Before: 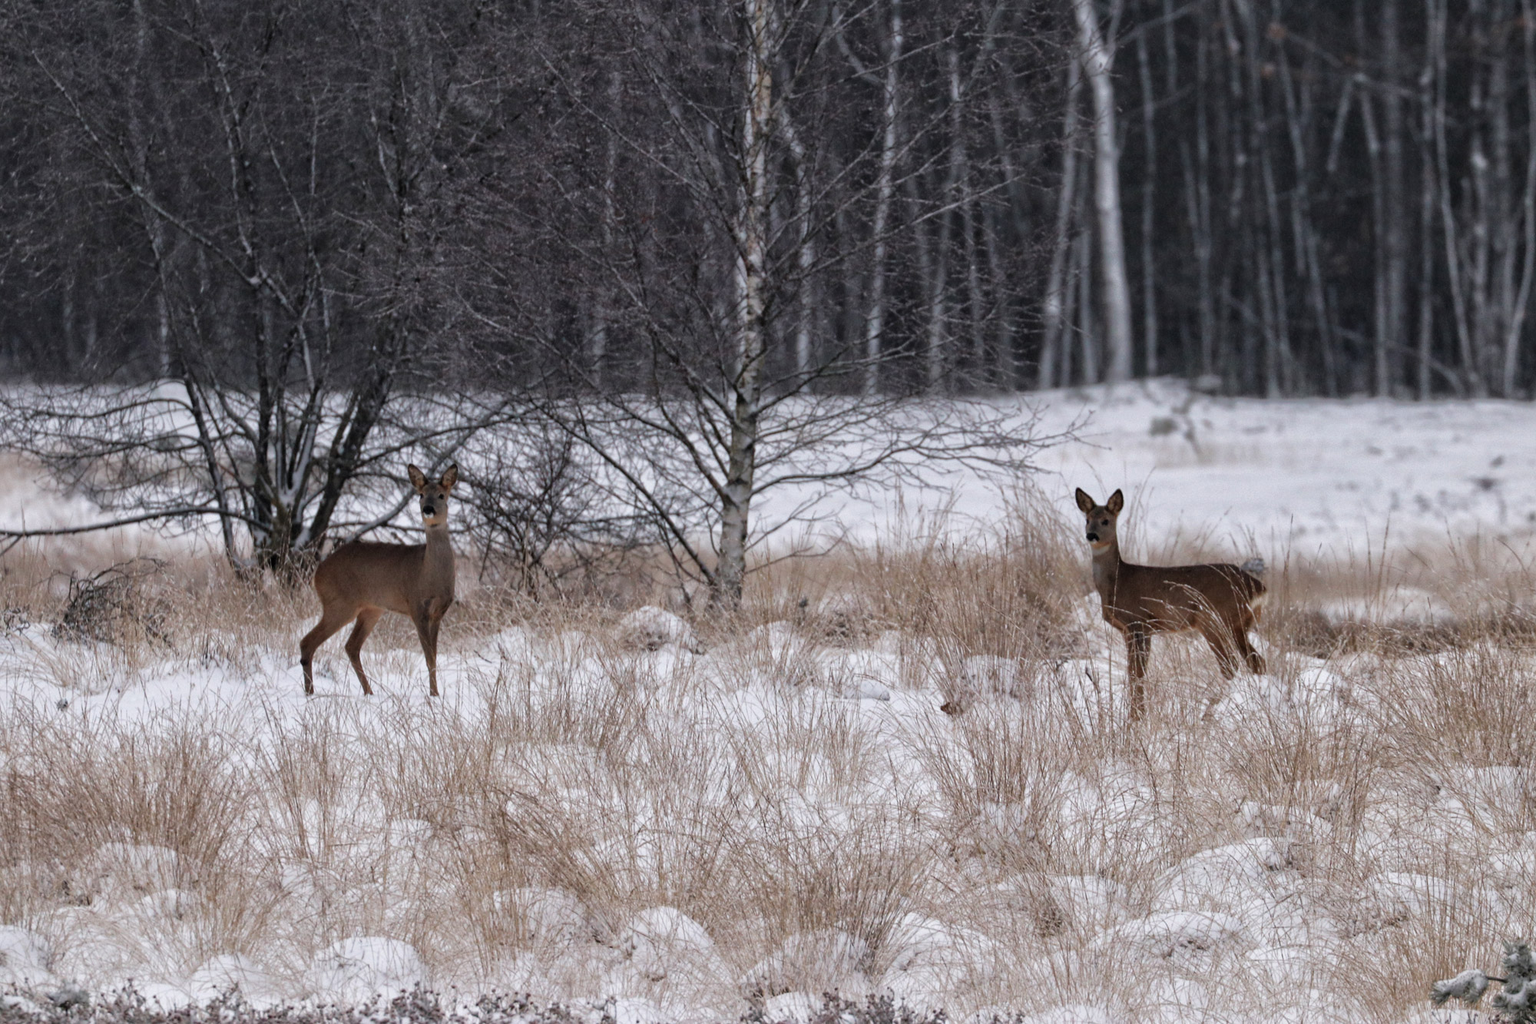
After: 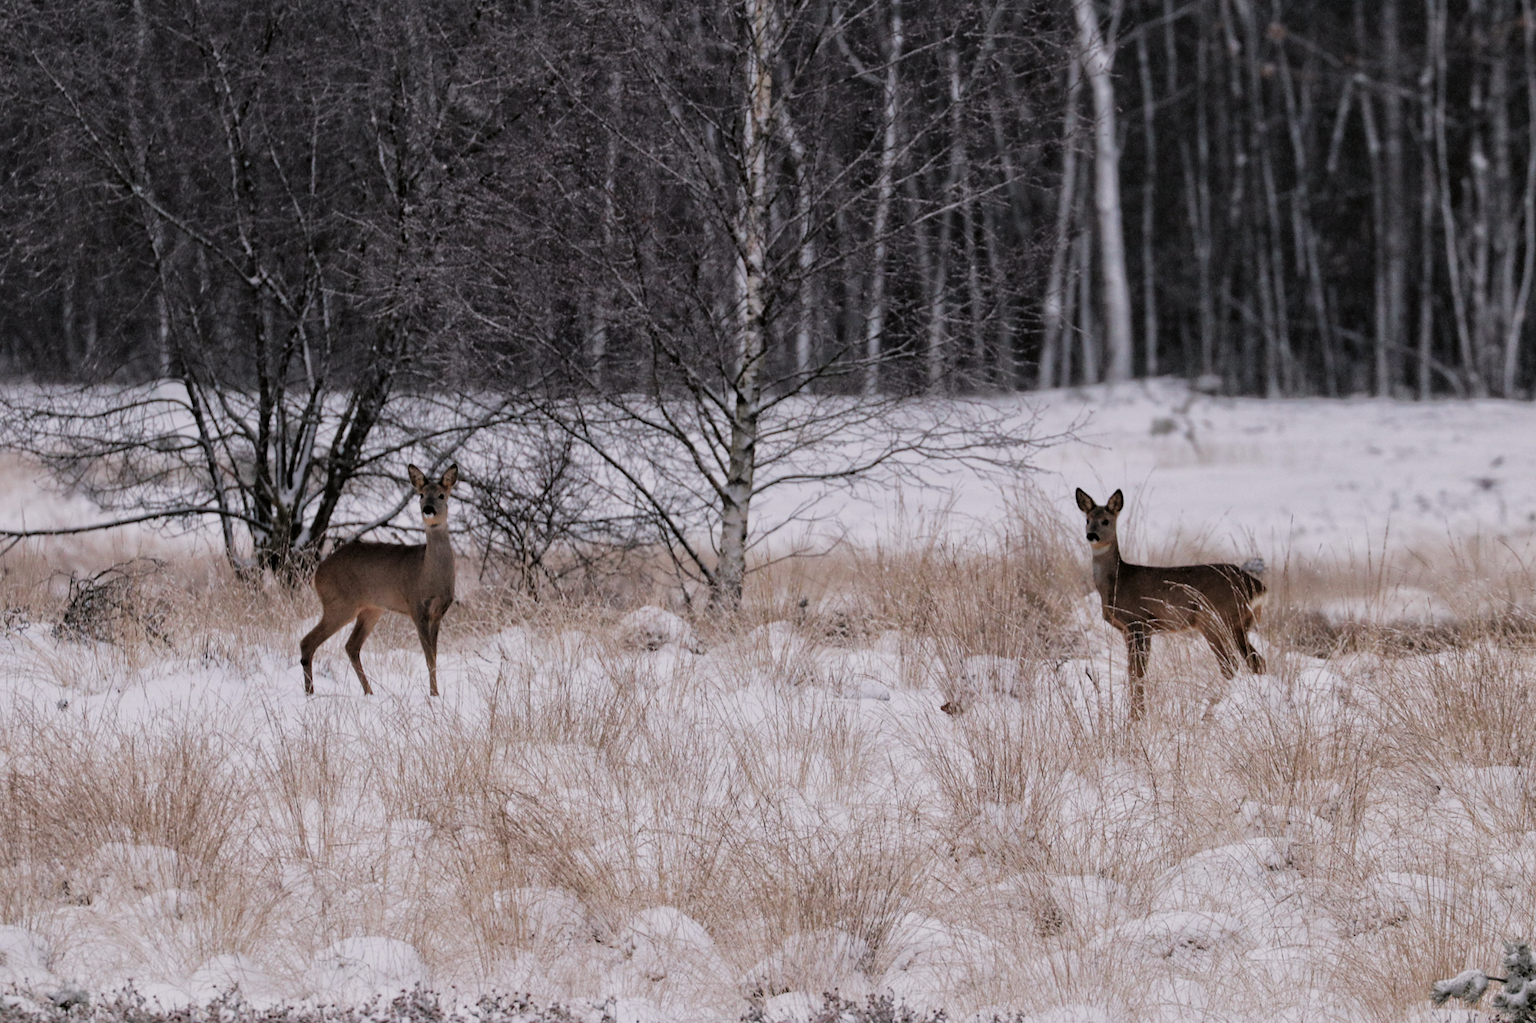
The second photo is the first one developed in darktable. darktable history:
exposure: black level correction 0.001, exposure 0.194 EV, compensate highlight preservation false
filmic rgb: black relative exposure -7.65 EV, white relative exposure 4.56 EV, hardness 3.61, color science v4 (2020)
color correction: highlights a* 3.1, highlights b* -1.34, shadows a* -0.084, shadows b* 1.84, saturation 0.98
